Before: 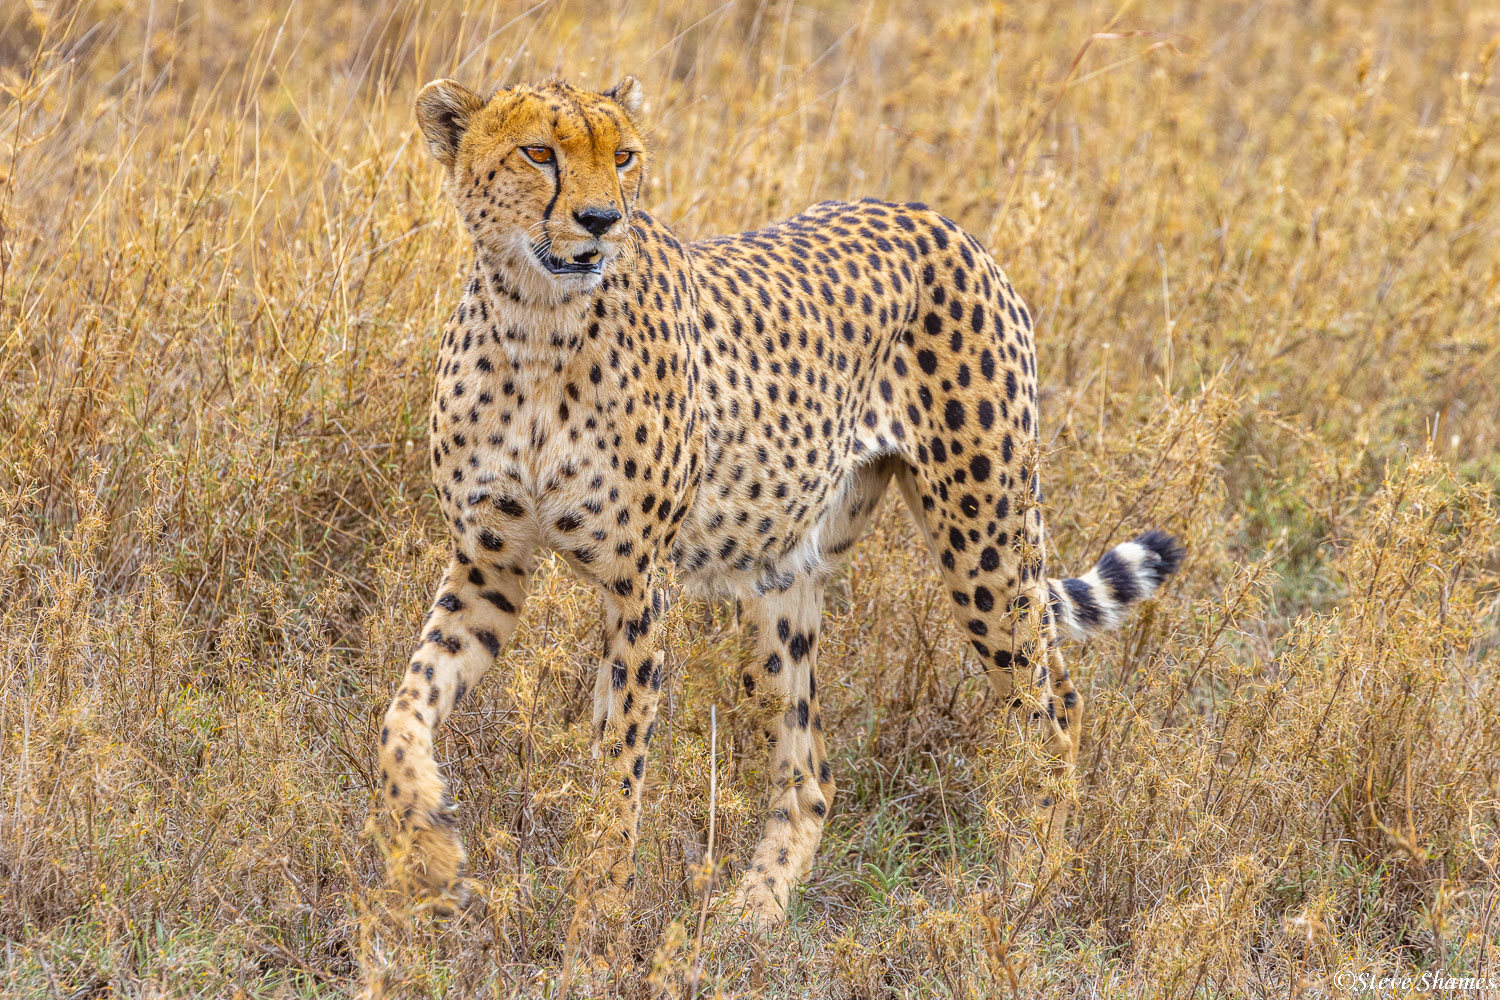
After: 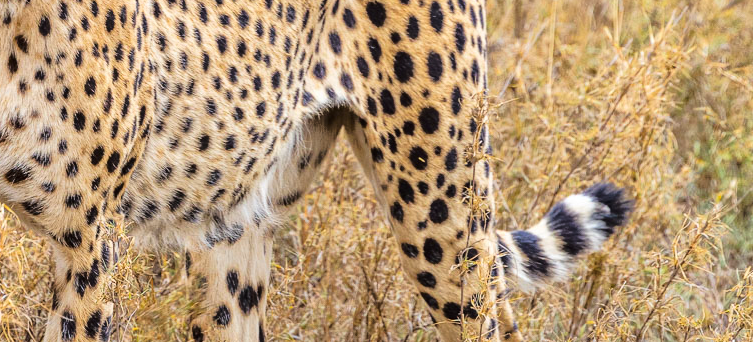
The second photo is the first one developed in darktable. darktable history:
crop: left 36.761%, top 34.863%, right 13.004%, bottom 30.843%
tone curve: curves: ch0 [(0, 0) (0.081, 0.044) (0.185, 0.13) (0.283, 0.238) (0.416, 0.449) (0.495, 0.524) (0.686, 0.743) (0.826, 0.865) (0.978, 0.988)]; ch1 [(0, 0) (0.147, 0.166) (0.321, 0.362) (0.371, 0.402) (0.423, 0.442) (0.479, 0.472) (0.505, 0.497) (0.521, 0.506) (0.551, 0.537) (0.586, 0.574) (0.625, 0.618) (0.68, 0.681) (1, 1)]; ch2 [(0, 0) (0.346, 0.362) (0.404, 0.427) (0.502, 0.495) (0.531, 0.513) (0.547, 0.533) (0.582, 0.596) (0.629, 0.631) (0.717, 0.678) (1, 1)], color space Lab, linked channels, preserve colors none
